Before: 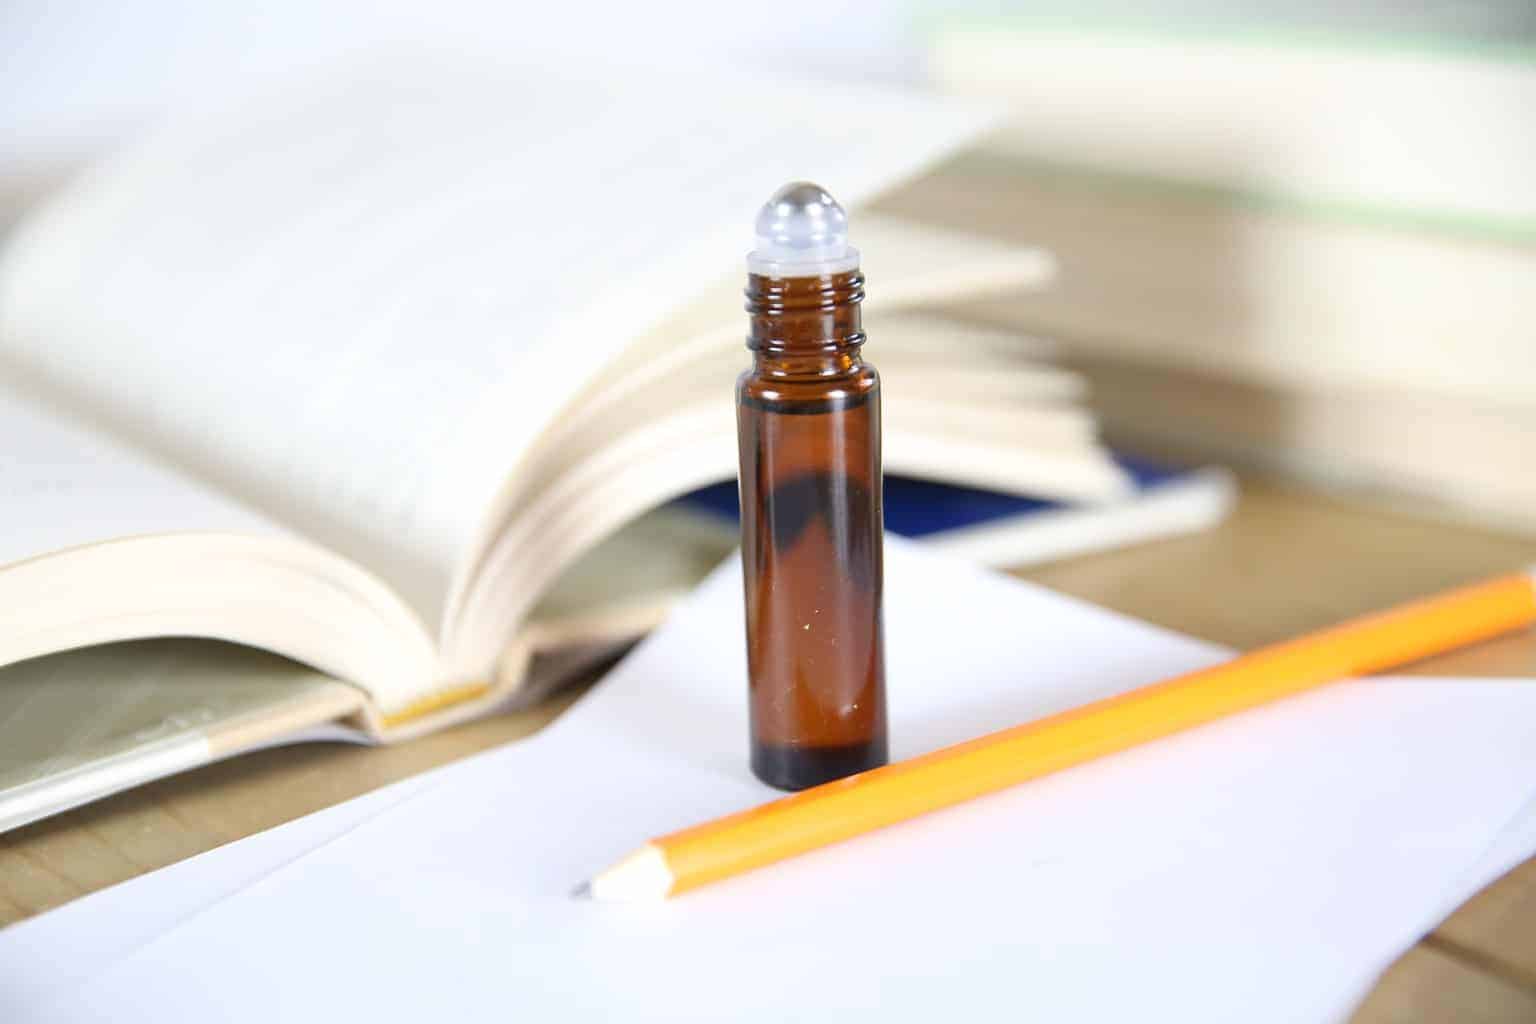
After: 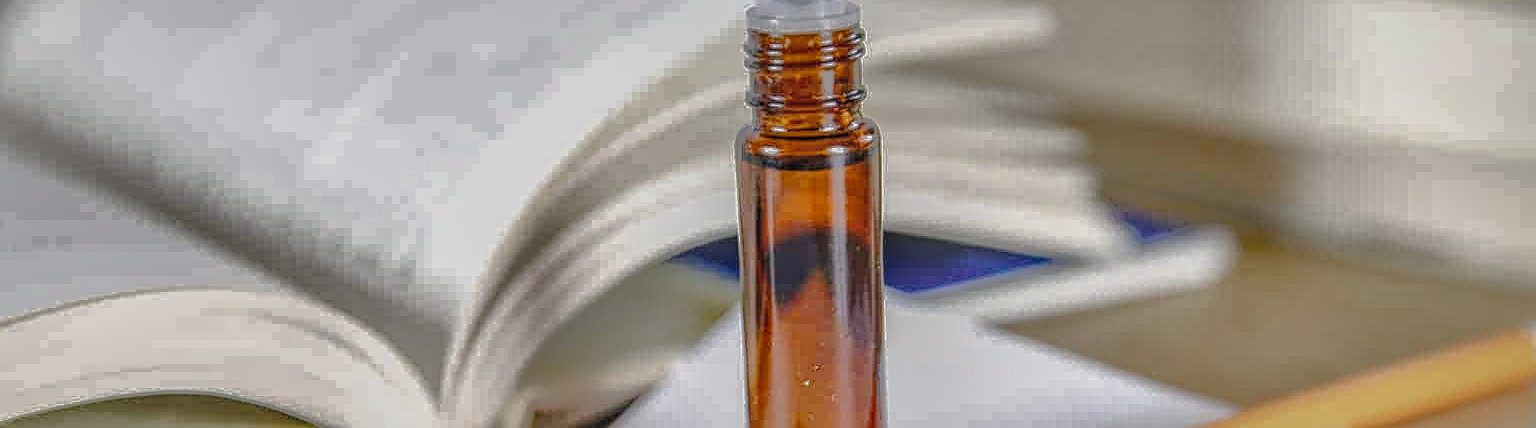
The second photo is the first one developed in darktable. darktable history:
color balance rgb: shadows lift › chroma 1%, shadows lift › hue 113°, highlights gain › chroma 0.2%, highlights gain › hue 333°, perceptual saturation grading › global saturation 20%, perceptual saturation grading › highlights -50%, perceptual saturation grading › shadows 25%, contrast -10%
local contrast: highlights 0%, shadows 0%, detail 200%, midtone range 0.25
crop and rotate: top 23.84%, bottom 34.294%
levels: levels [0.029, 0.545, 0.971]
sharpen: on, module defaults
tone curve: curves: ch0 [(0, 0) (0.003, 0.031) (0.011, 0.033) (0.025, 0.038) (0.044, 0.049) (0.069, 0.059) (0.1, 0.071) (0.136, 0.093) (0.177, 0.142) (0.224, 0.204) (0.277, 0.292) (0.335, 0.387) (0.399, 0.484) (0.468, 0.567) (0.543, 0.643) (0.623, 0.712) (0.709, 0.776) (0.801, 0.837) (0.898, 0.903) (1, 1)], preserve colors none
shadows and highlights: shadows 38.43, highlights -74.54
